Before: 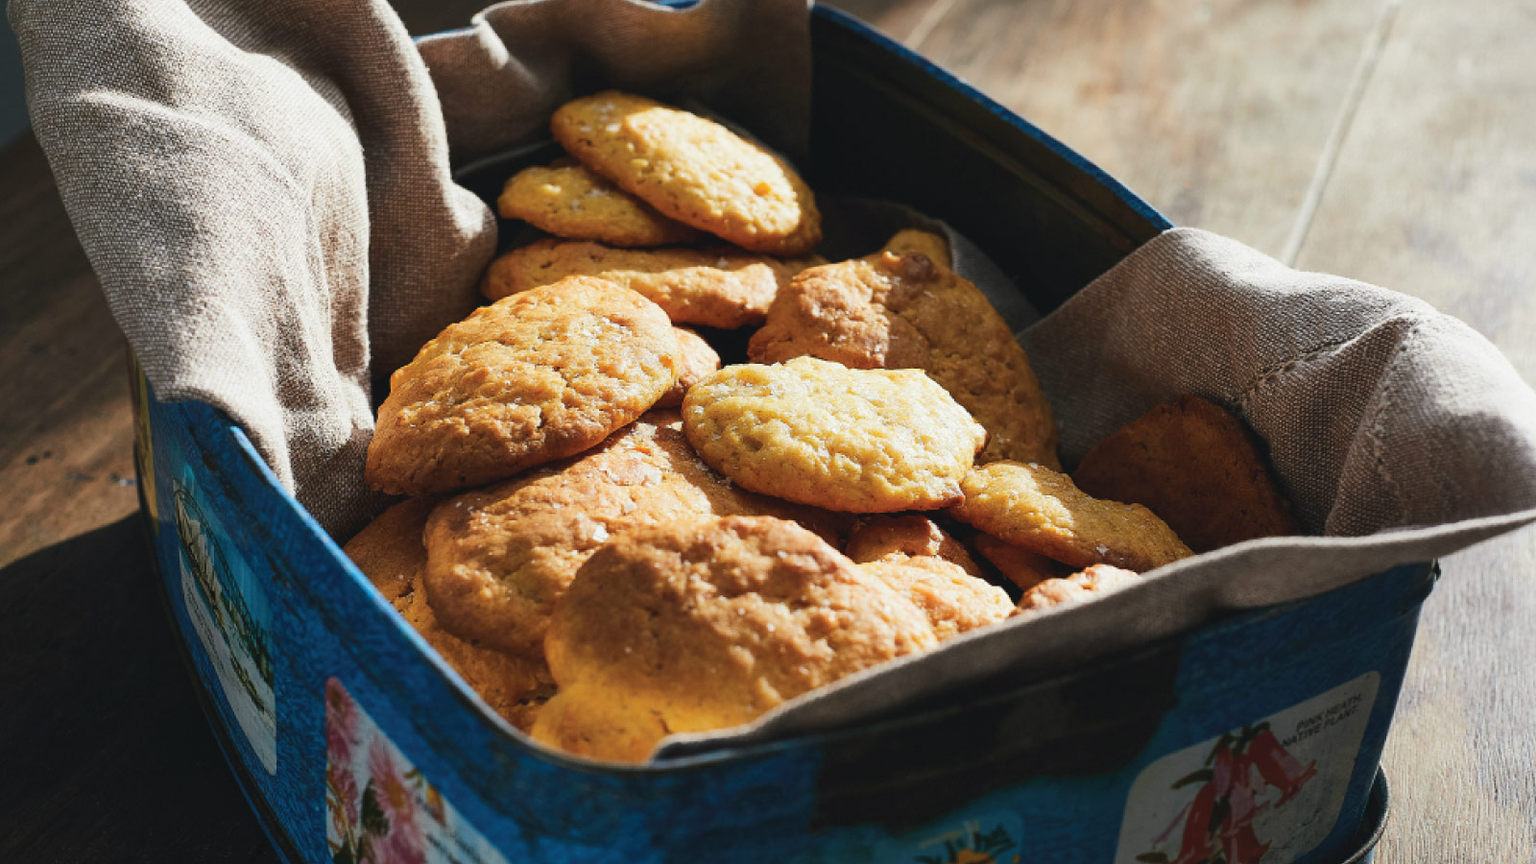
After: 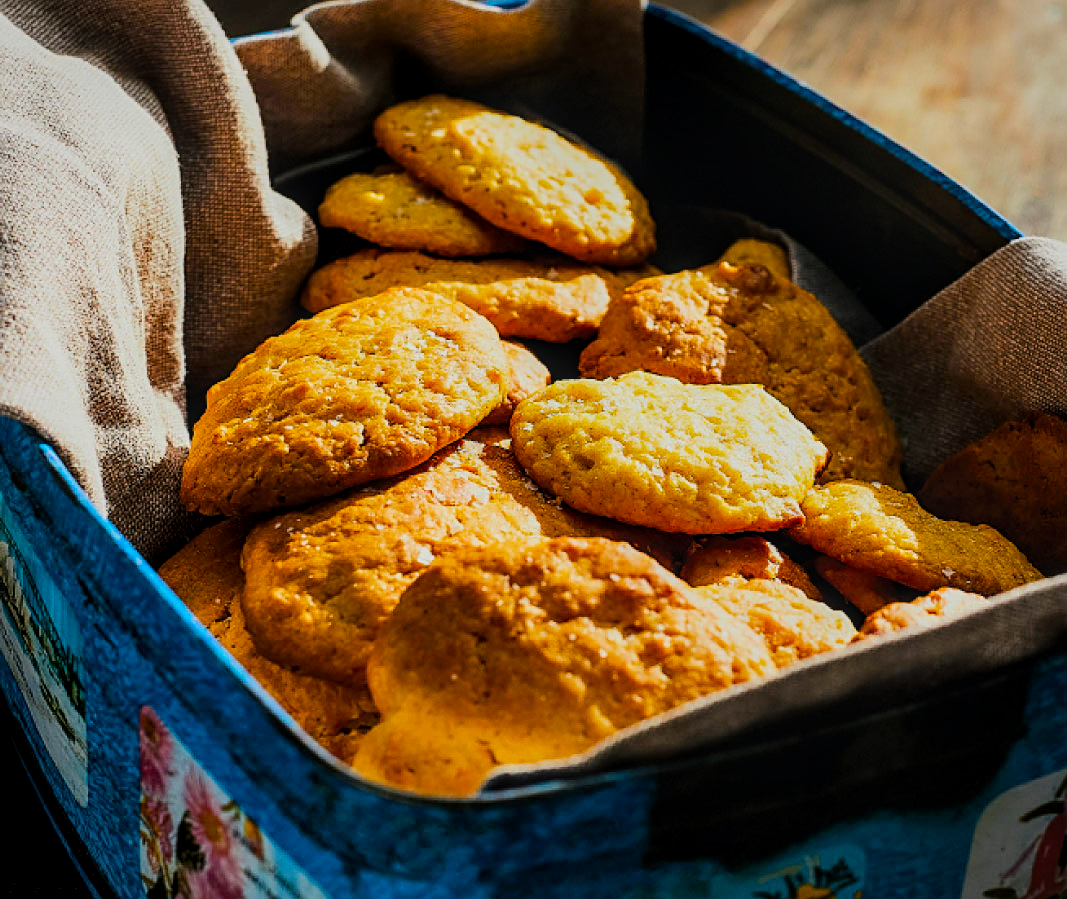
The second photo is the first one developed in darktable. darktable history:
color balance rgb: linear chroma grading › global chroma 20.16%, perceptual saturation grading › global saturation 31.185%
crop and rotate: left 12.518%, right 20.737%
sharpen: on, module defaults
color zones: curves: ch1 [(0.25, 0.61) (0.75, 0.248)]
filmic rgb: black relative exposure -7.65 EV, white relative exposure 4.56 EV, hardness 3.61, contrast 1.109, color science v6 (2022)
vignetting: fall-off start 97.26%, fall-off radius 79.5%, brightness -0.28, width/height ratio 1.109
local contrast: highlights 55%, shadows 53%, detail 130%, midtone range 0.455
